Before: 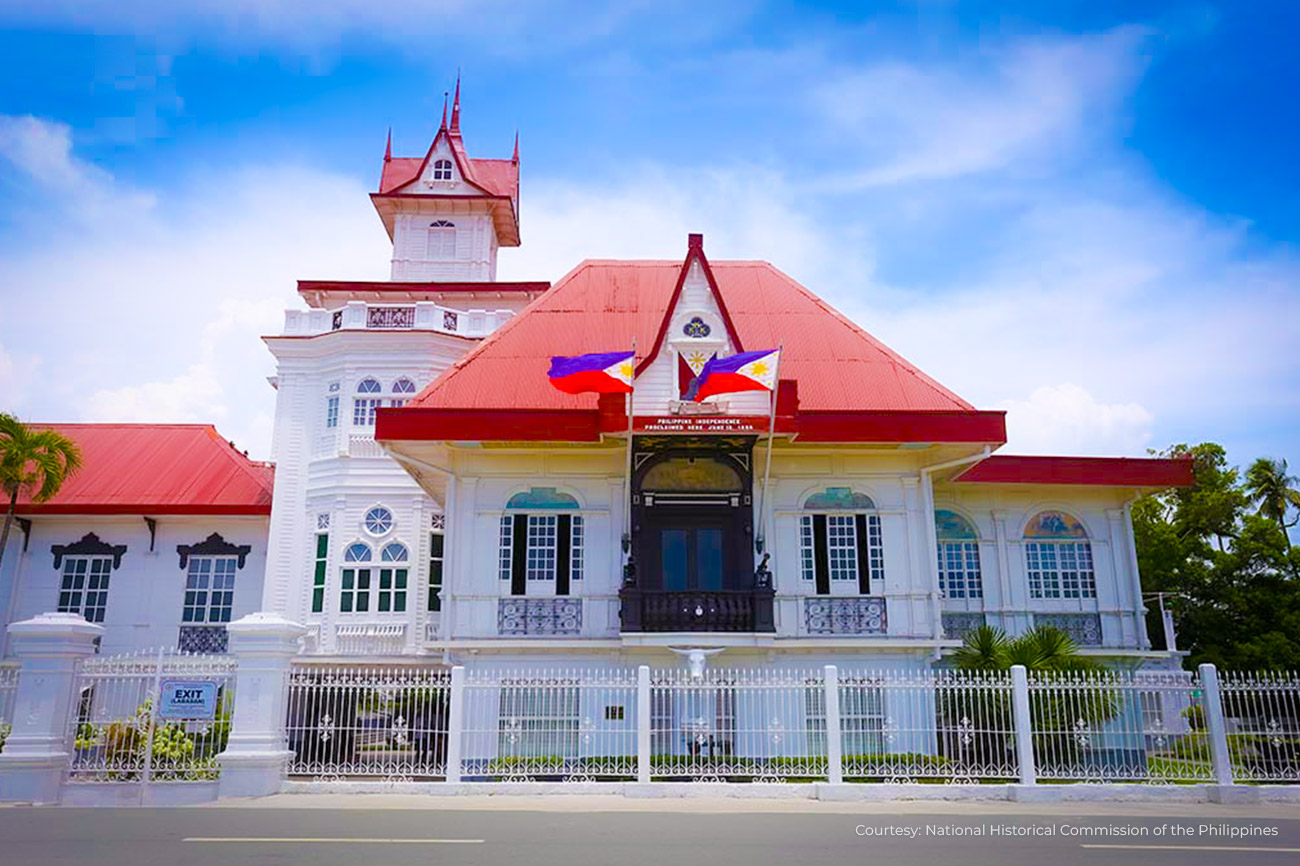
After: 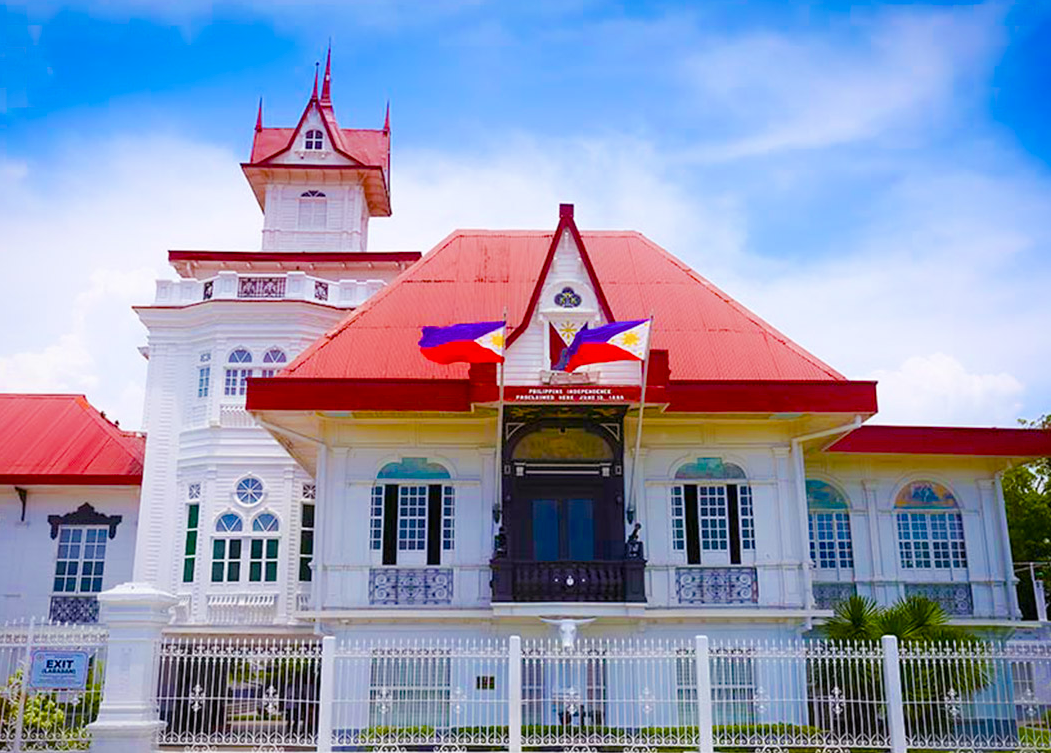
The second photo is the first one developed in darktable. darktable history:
crop: left 9.929%, top 3.475%, right 9.188%, bottom 9.529%
color balance rgb: perceptual saturation grading › global saturation 20%, perceptual saturation grading › highlights -25%, perceptual saturation grading › shadows 25%
